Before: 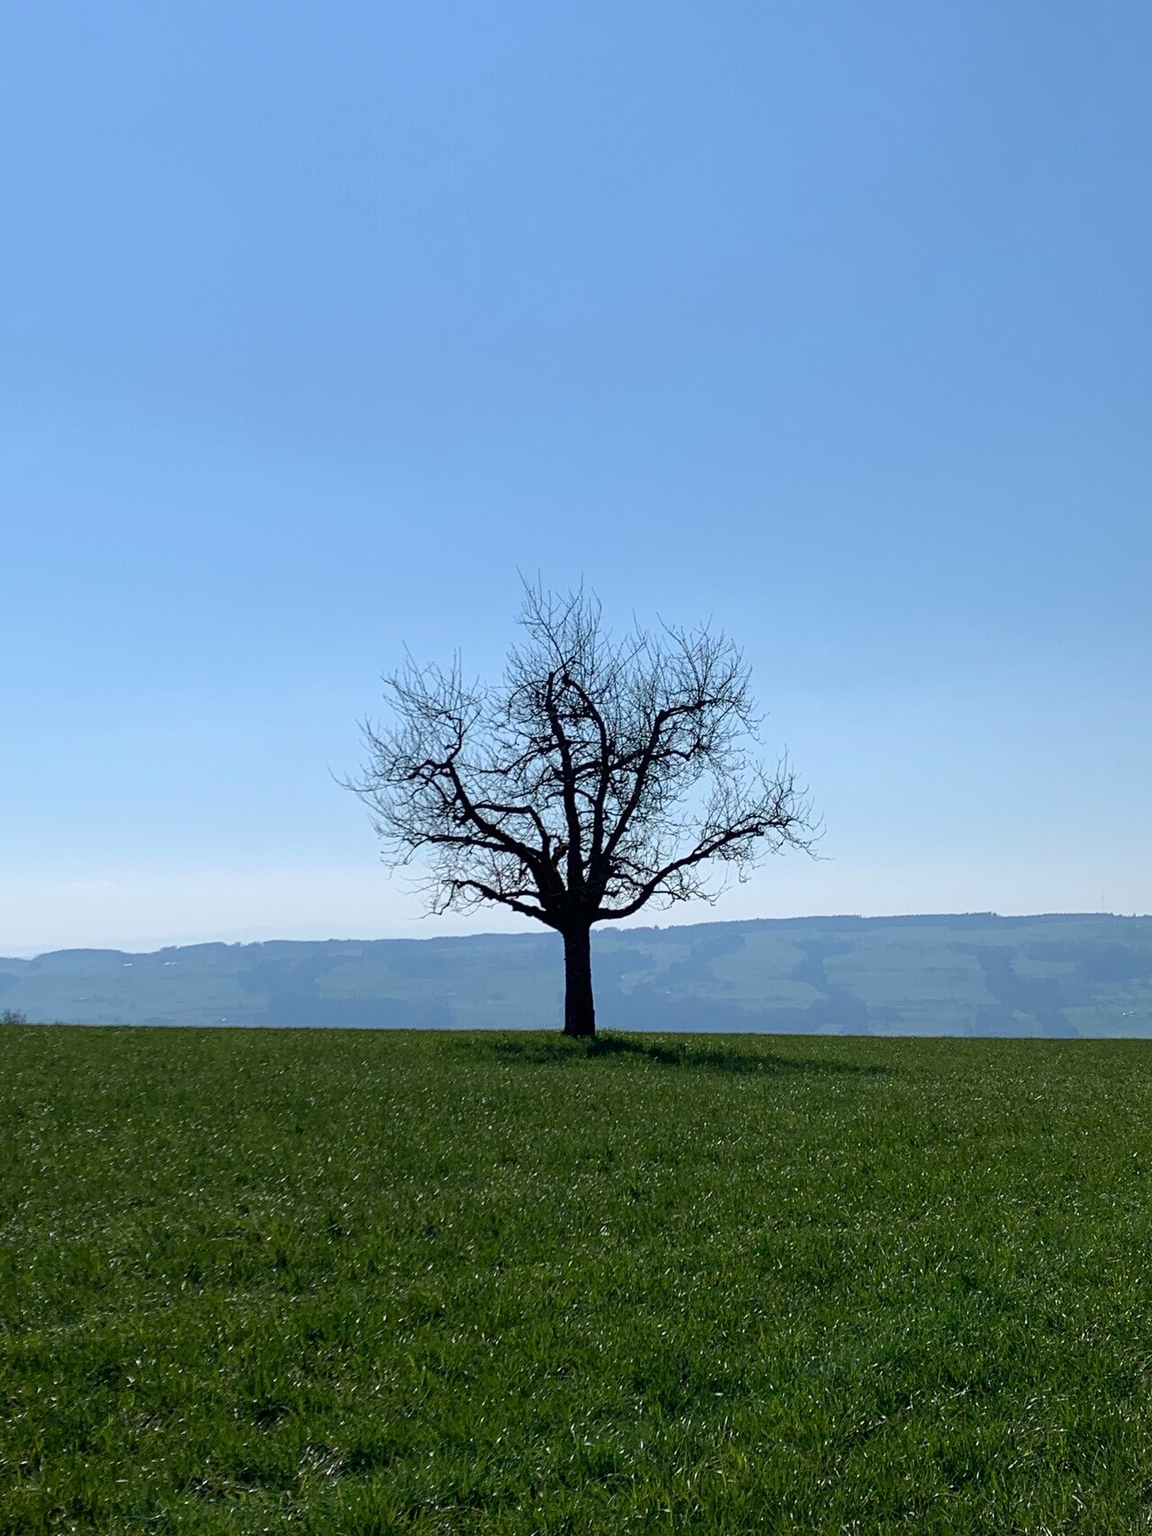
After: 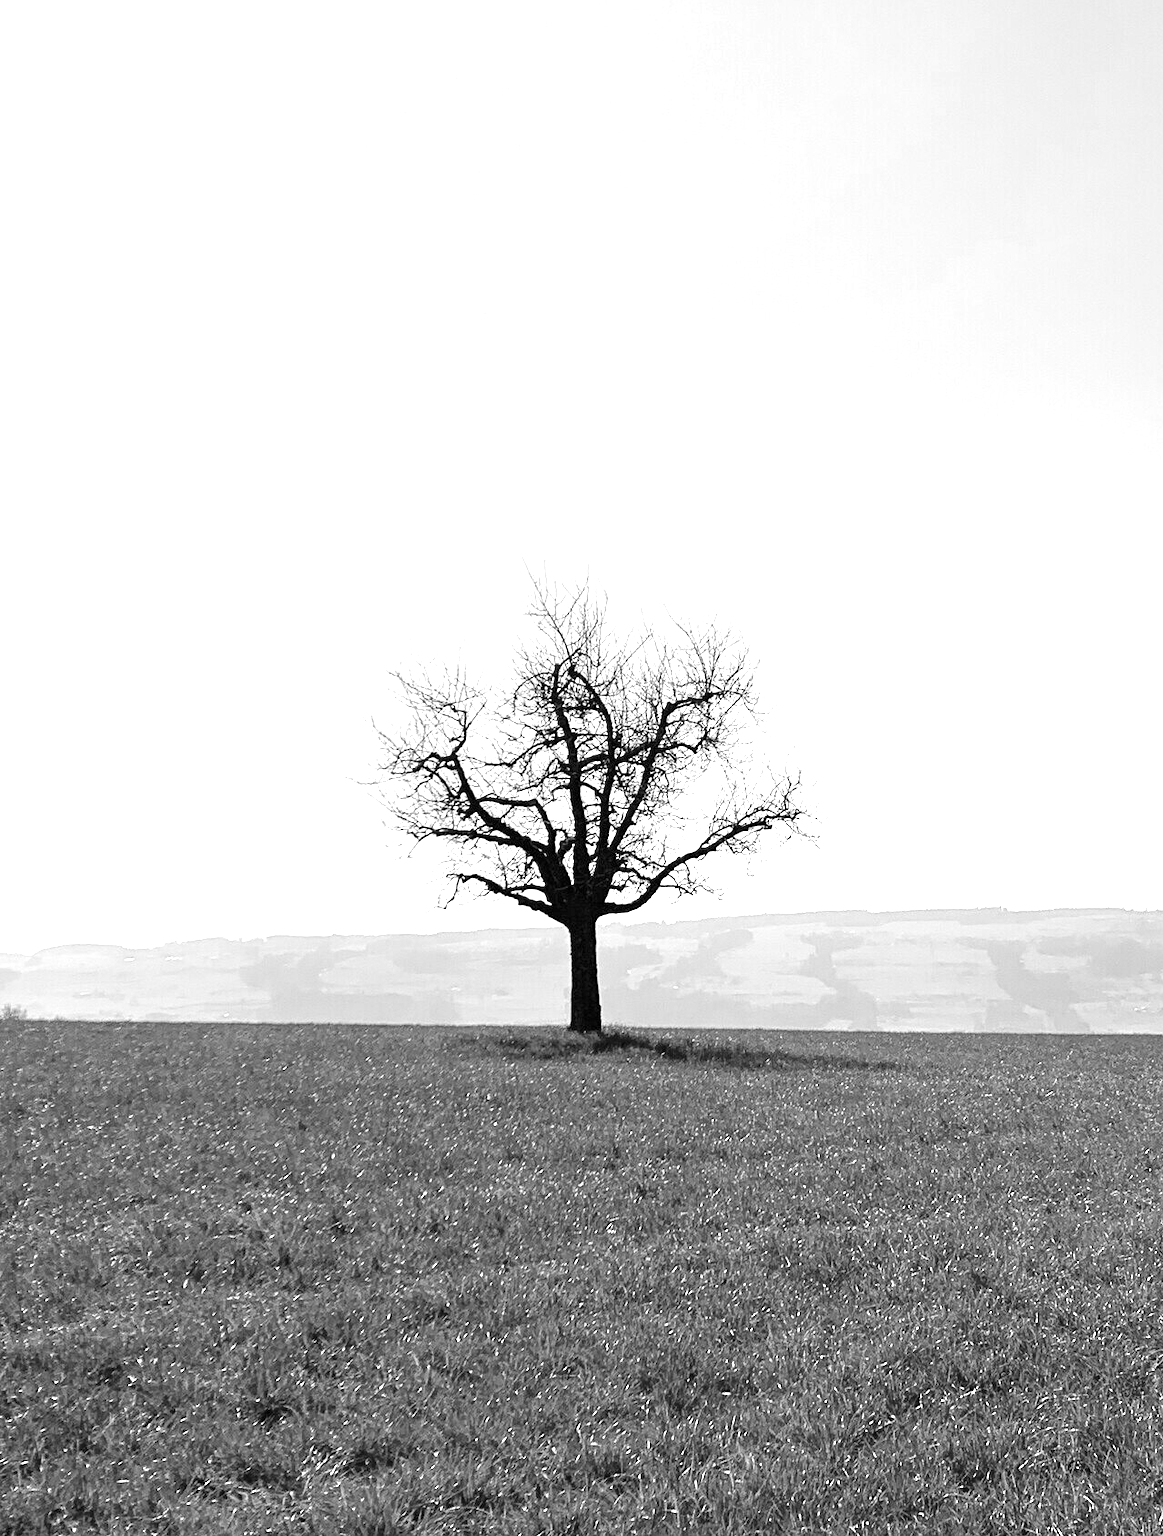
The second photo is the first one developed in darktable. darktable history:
monochrome: a 30.25, b 92.03
exposure: exposure 2 EV, compensate exposure bias true, compensate highlight preservation false
crop: top 1.049%, right 0.001%
white balance: red 0.98, blue 1.034
